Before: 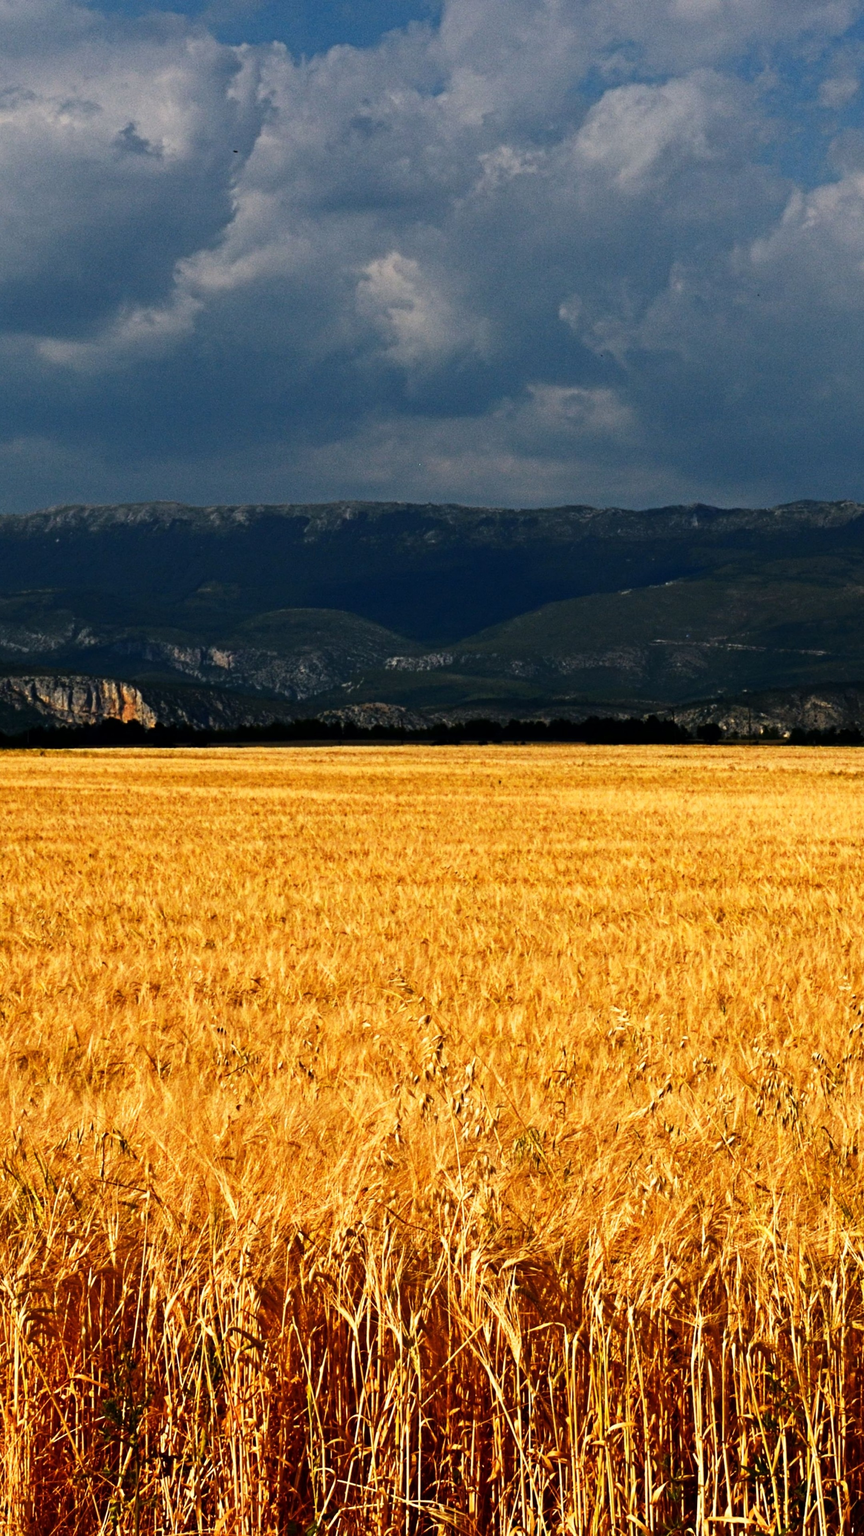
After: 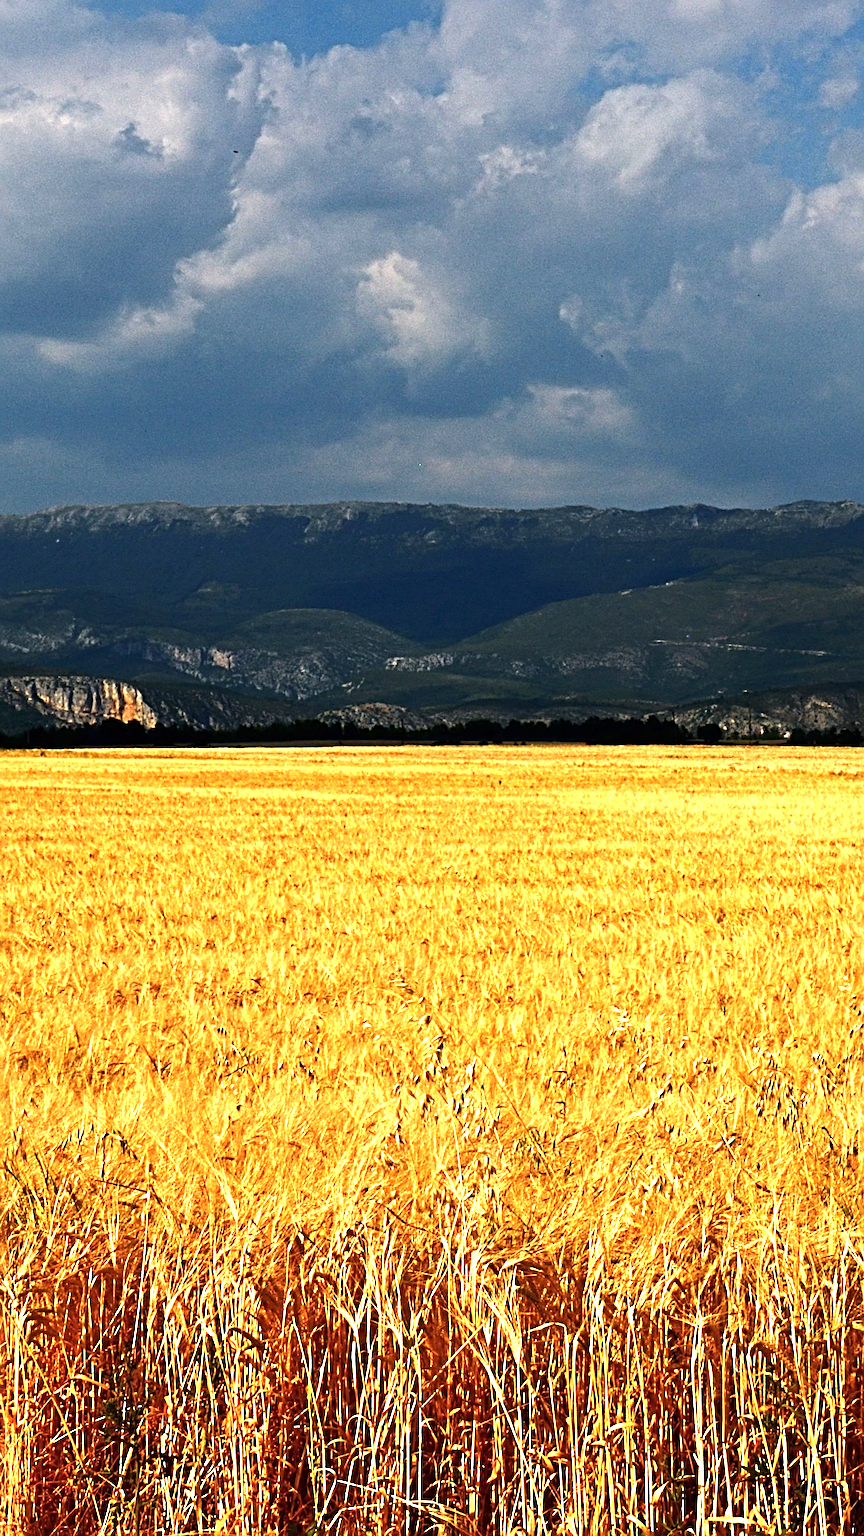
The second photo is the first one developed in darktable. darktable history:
sharpen: radius 4.866
contrast brightness saturation: saturation -0.061
exposure: black level correction 0, exposure 0.895 EV, compensate highlight preservation false
